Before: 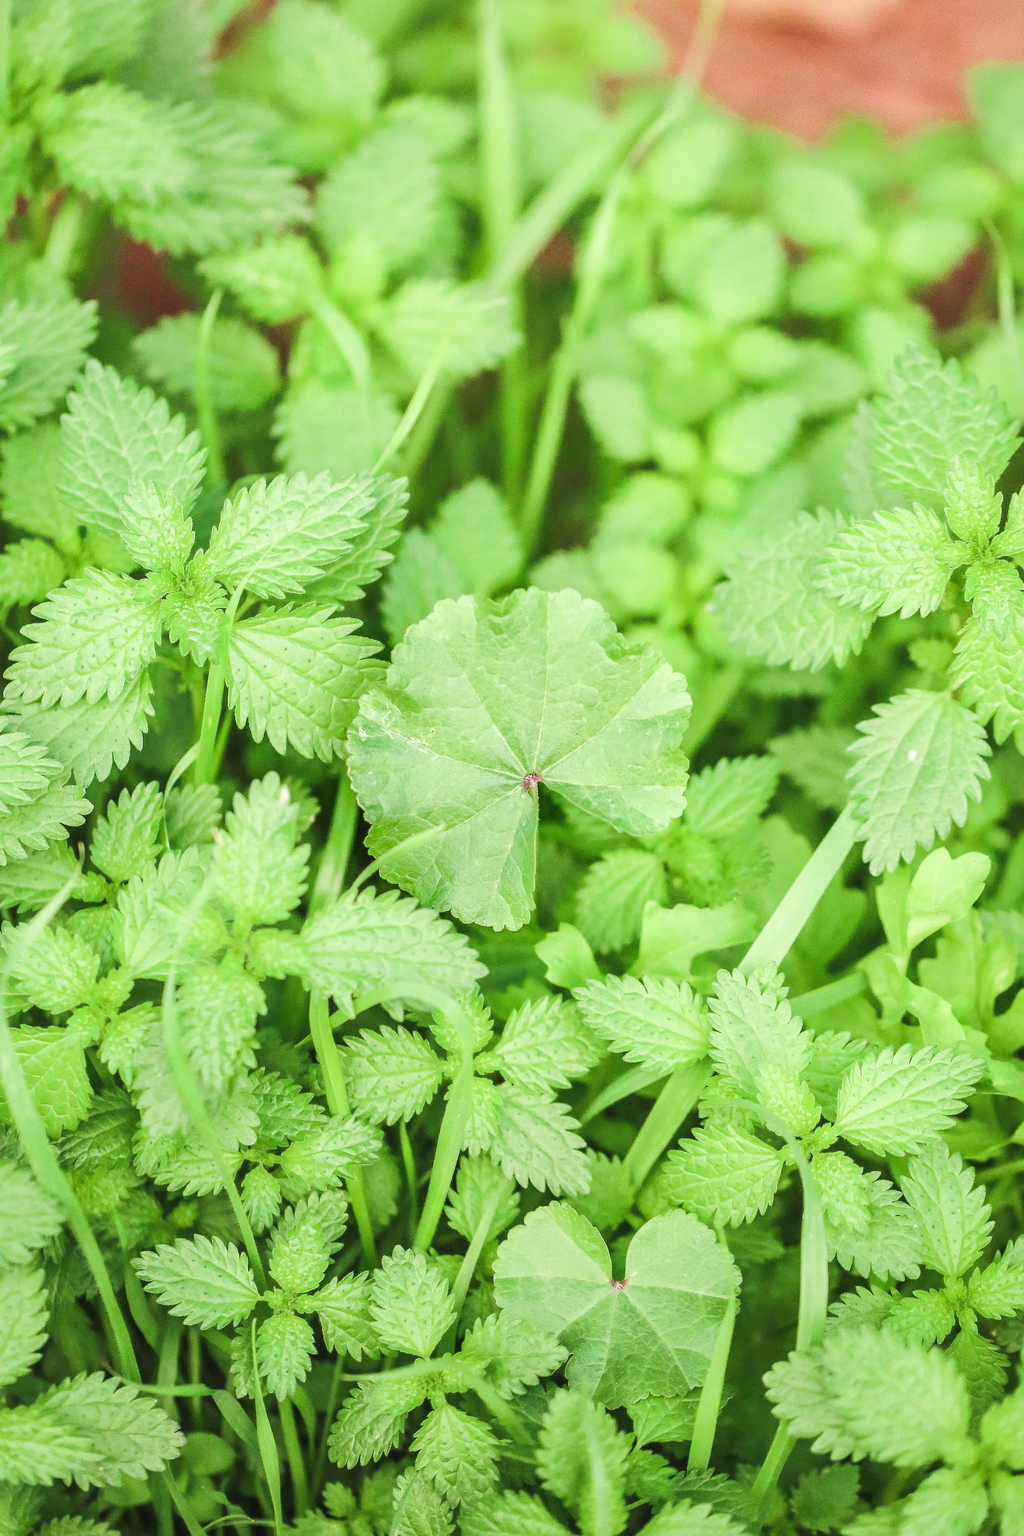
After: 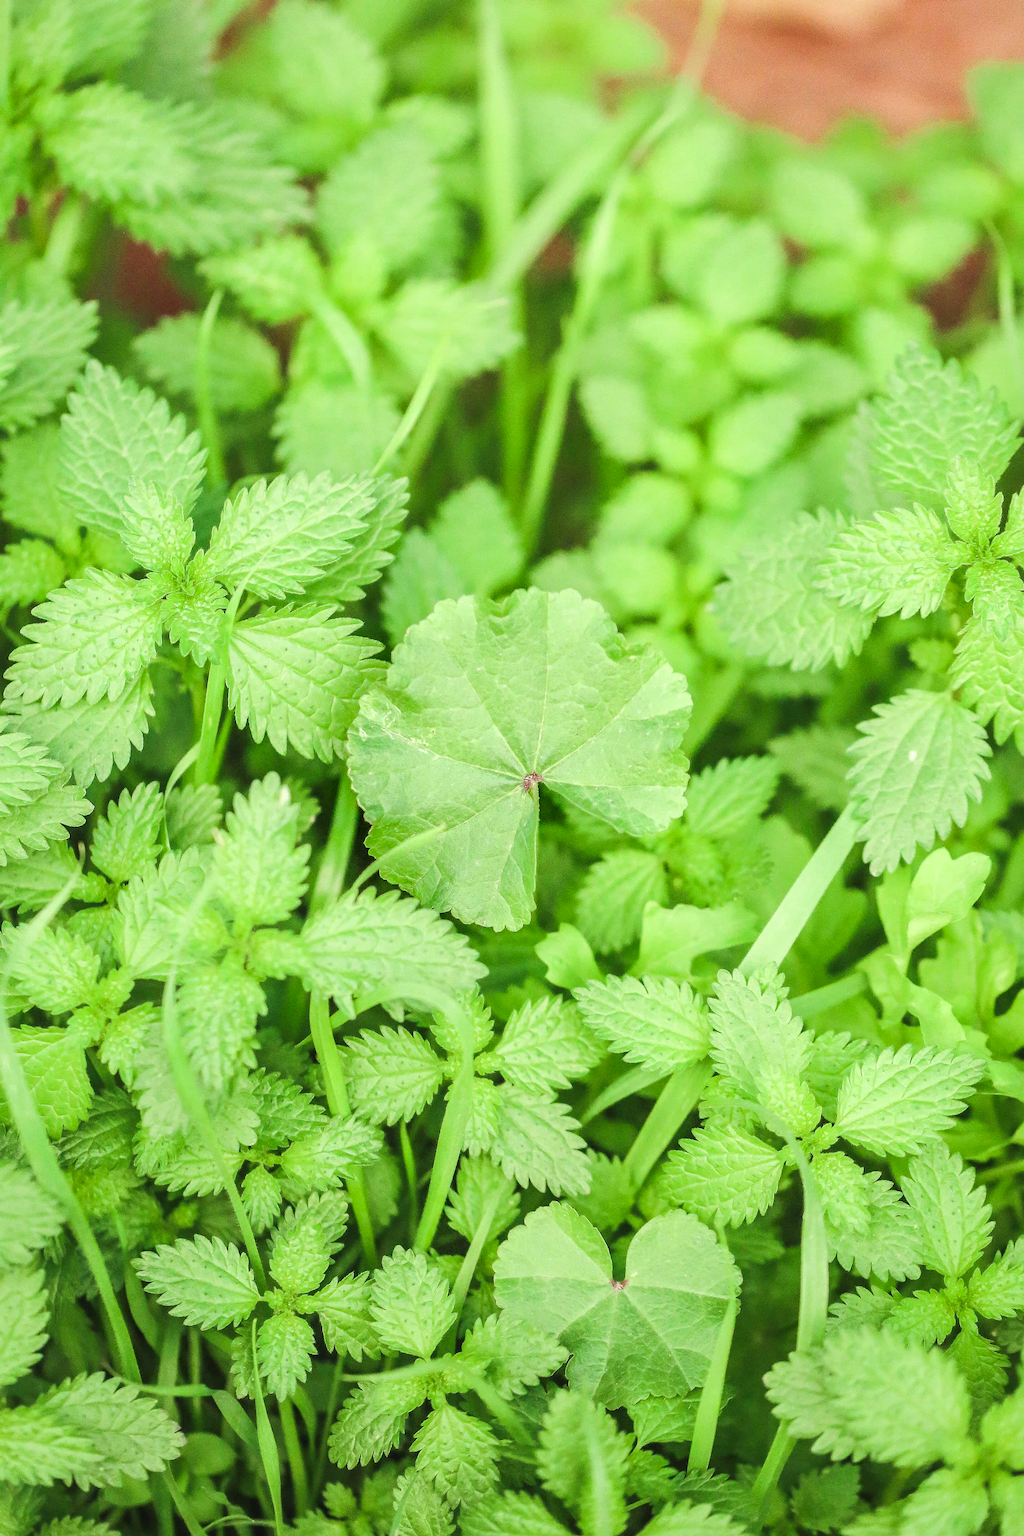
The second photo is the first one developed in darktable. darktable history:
color correction: highlights a* -4.44, highlights b* 6.9
